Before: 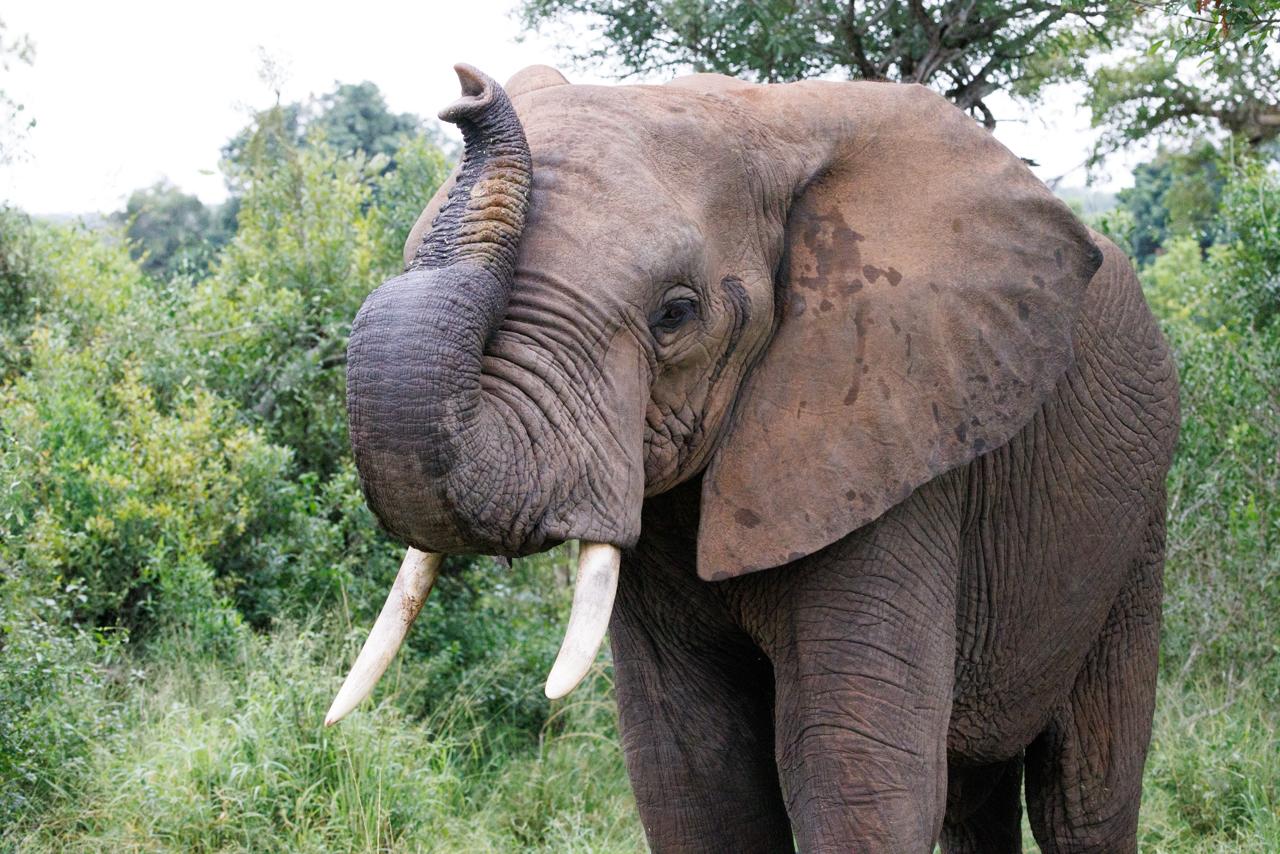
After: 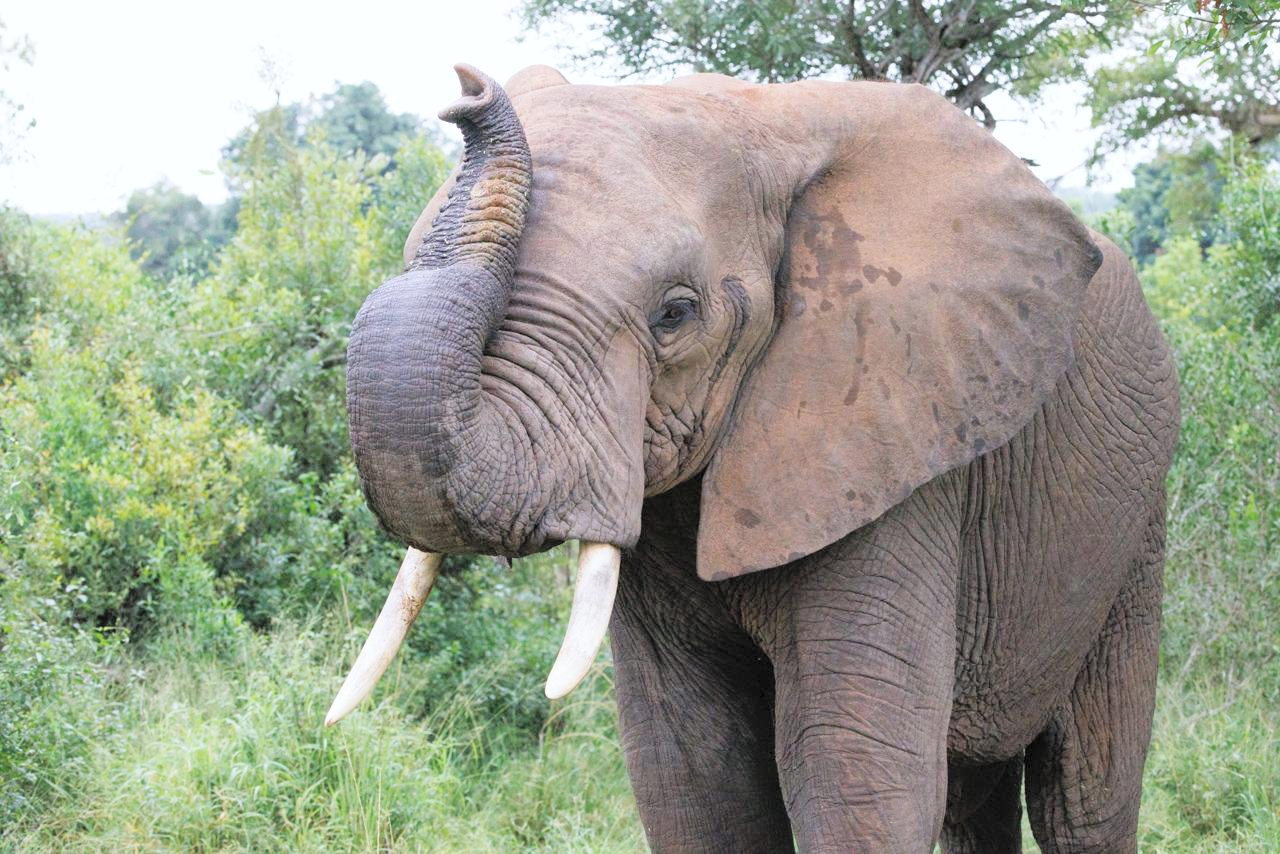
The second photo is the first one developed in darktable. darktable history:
contrast brightness saturation: brightness 0.28
white balance: red 0.986, blue 1.01
